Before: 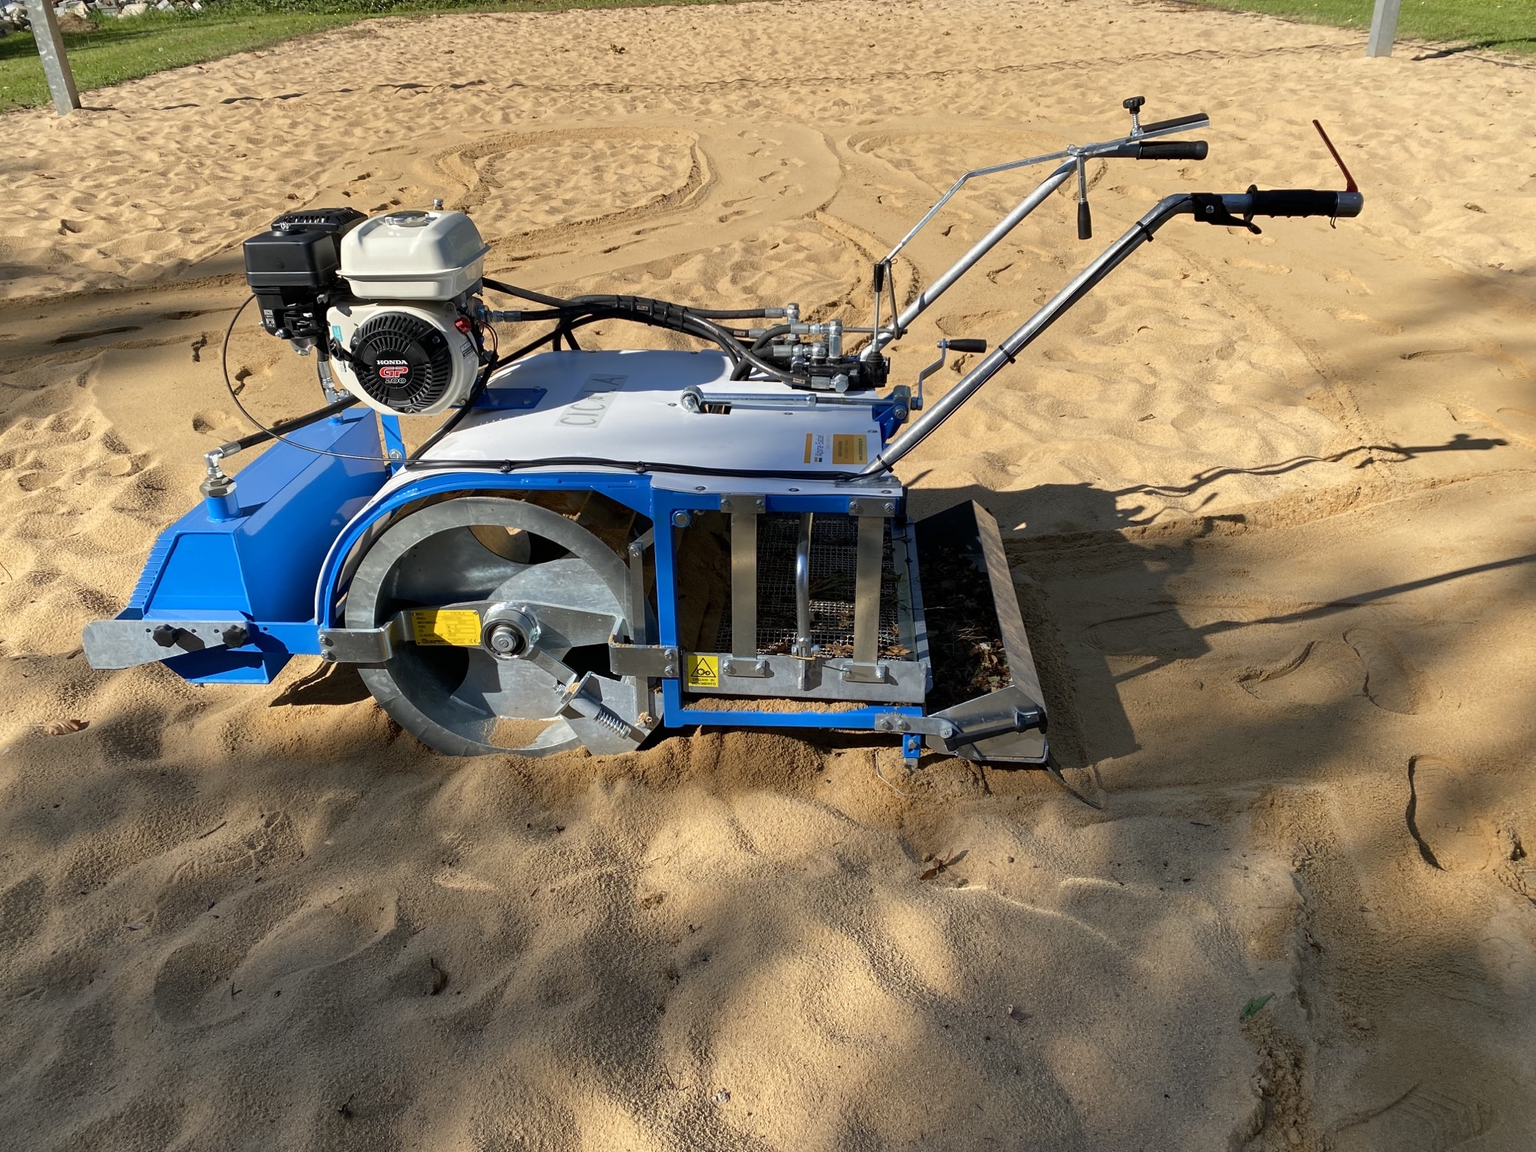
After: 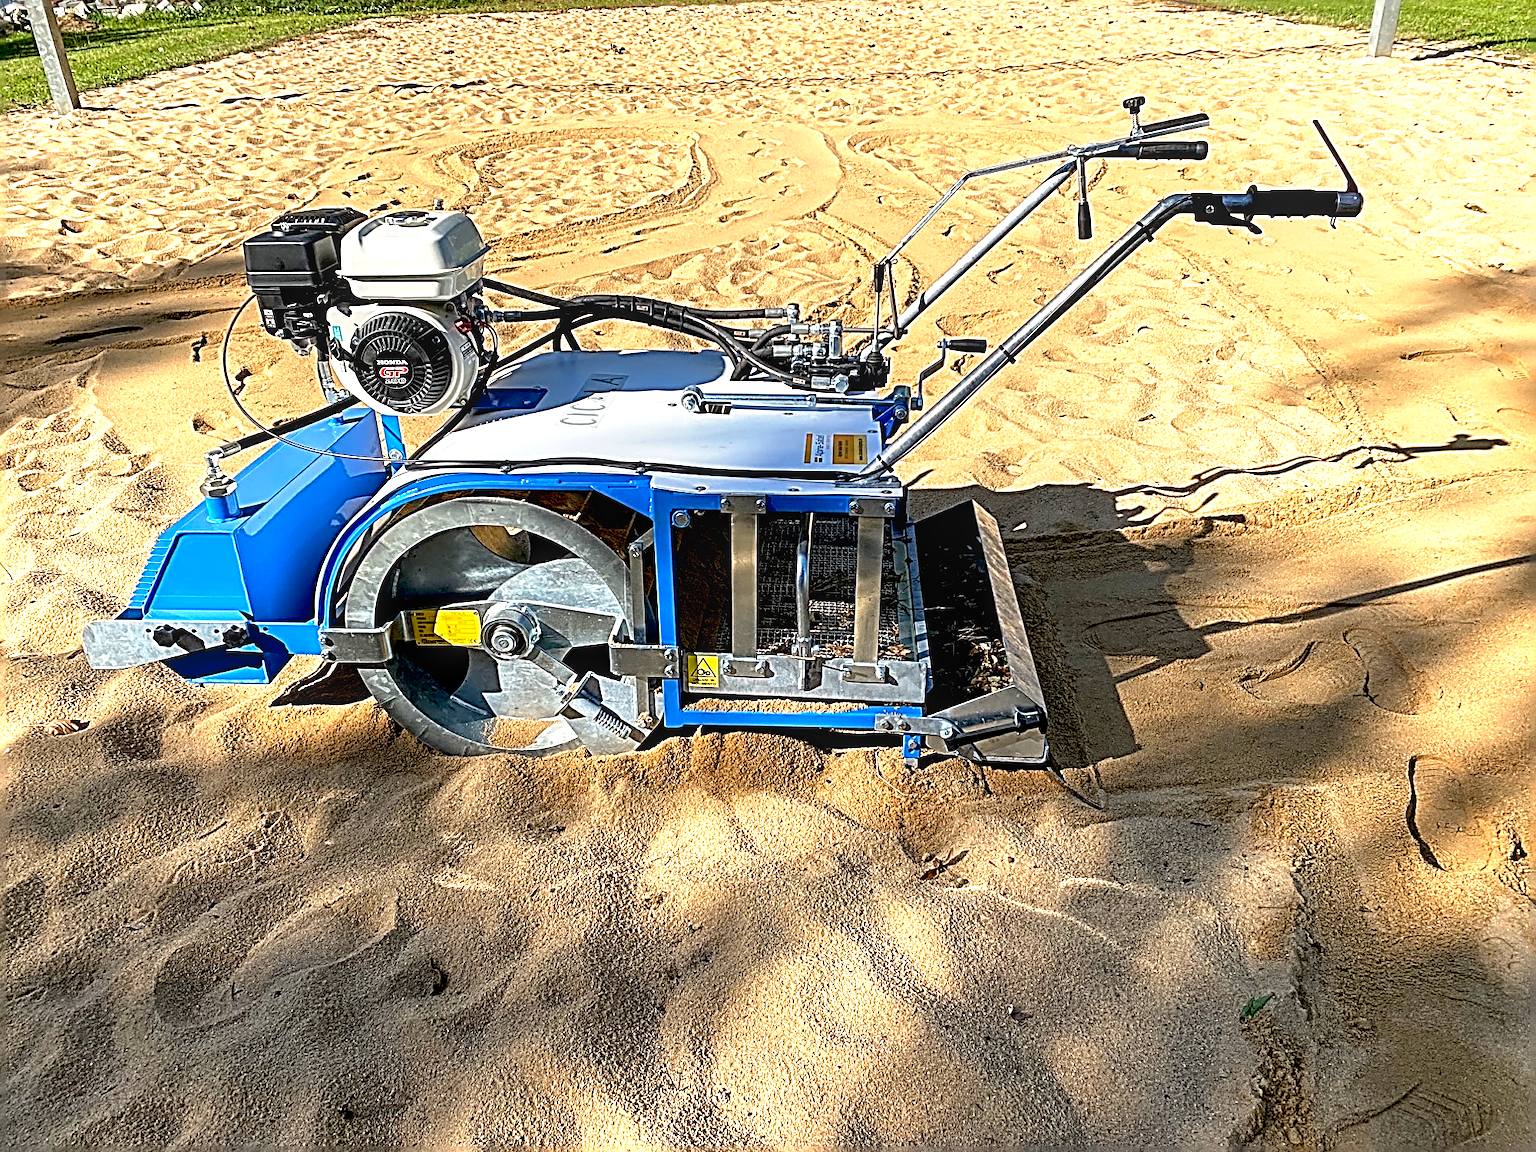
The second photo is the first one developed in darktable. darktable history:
sharpen: radius 3.158, amount 1.731
exposure: exposure 0.74 EV, compensate highlight preservation false
base curve: curves: ch0 [(0.017, 0) (0.425, 0.441) (0.844, 0.933) (1, 1)], preserve colors none
local contrast: detail 130%
